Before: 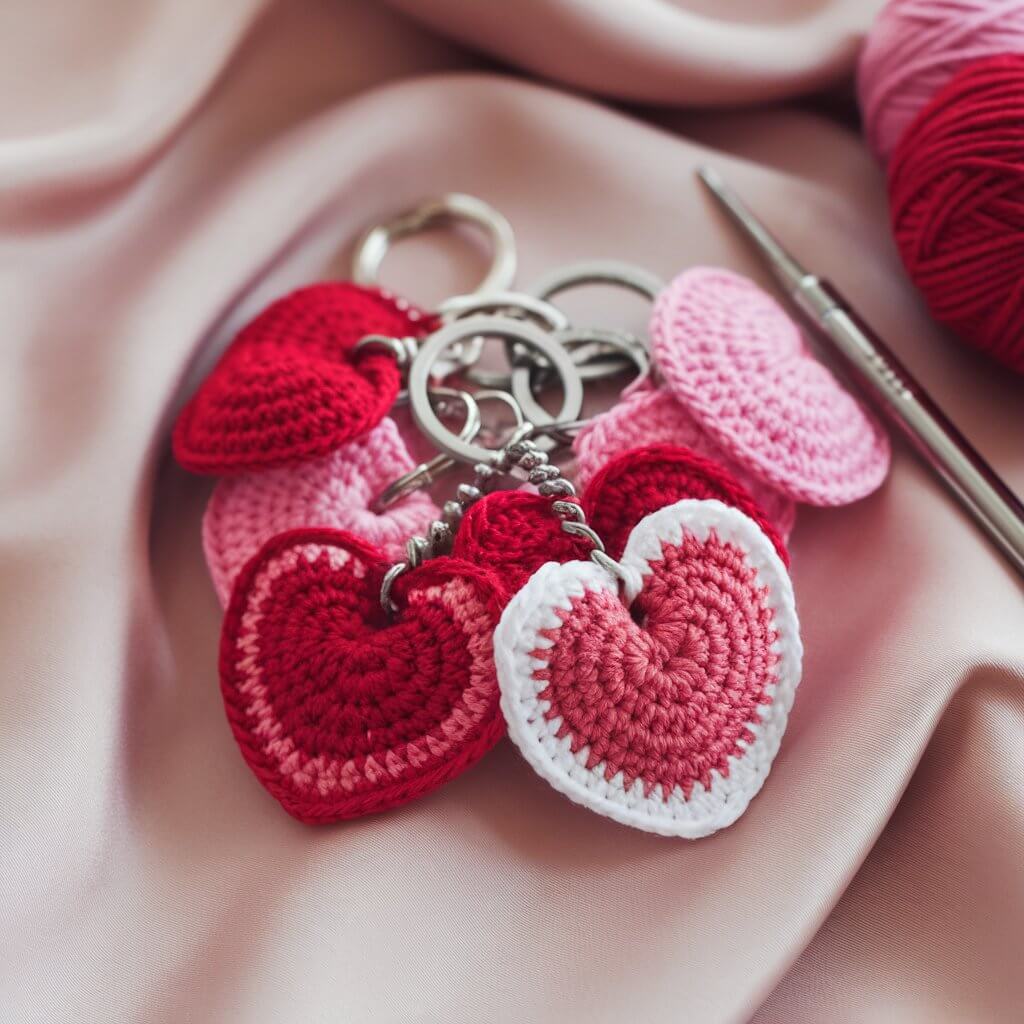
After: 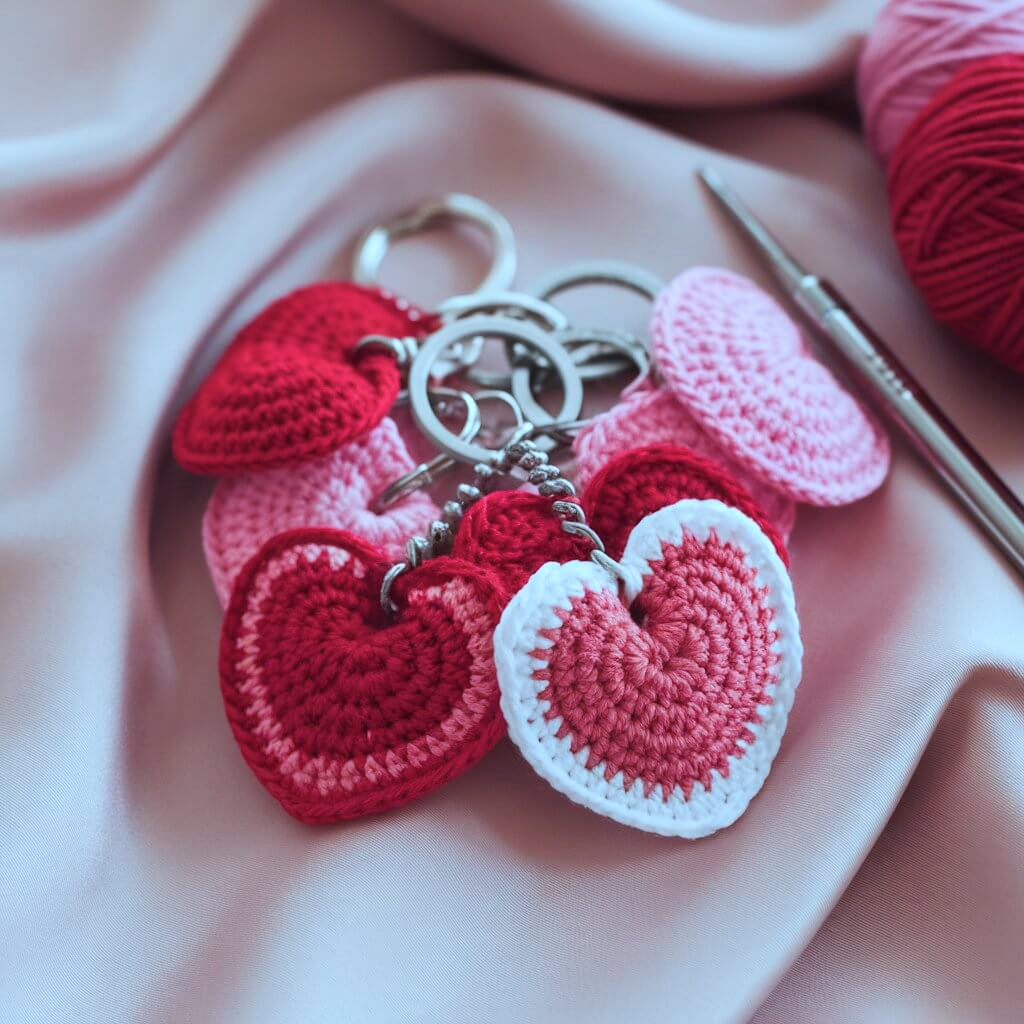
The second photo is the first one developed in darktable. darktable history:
color correction: highlights a* -9.63, highlights b* -21.45
